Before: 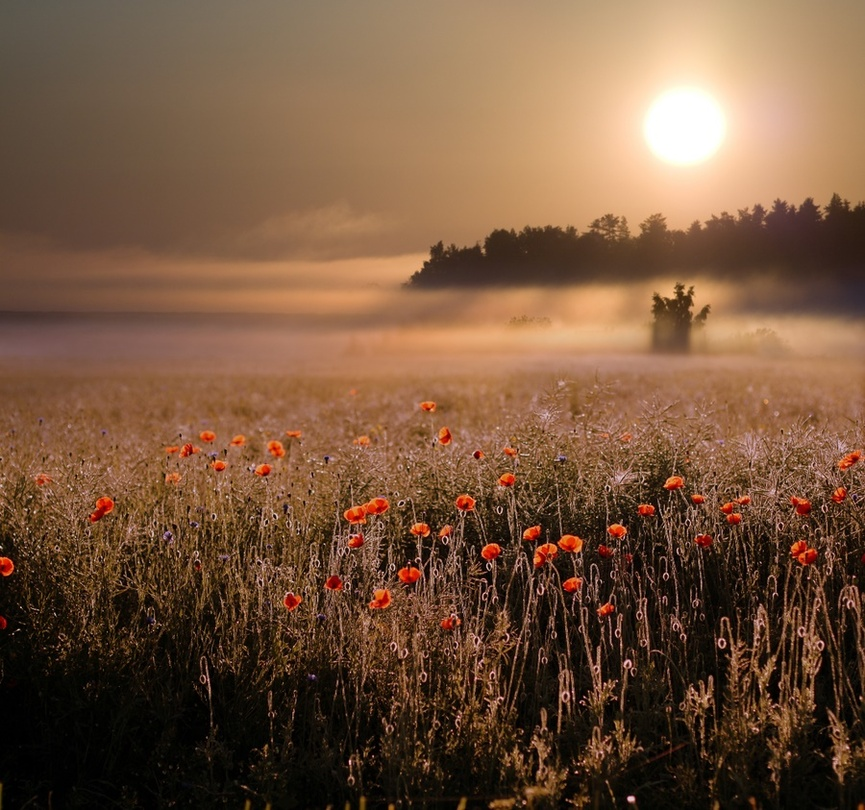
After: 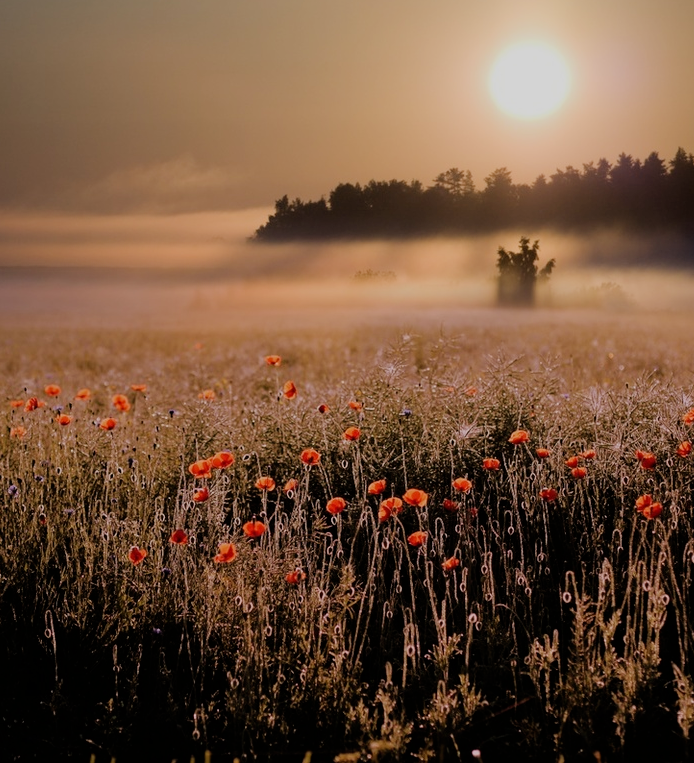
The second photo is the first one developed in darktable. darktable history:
crop and rotate: left 17.959%, top 5.771%, right 1.742%
filmic rgb: black relative exposure -6.68 EV, white relative exposure 4.56 EV, hardness 3.25
